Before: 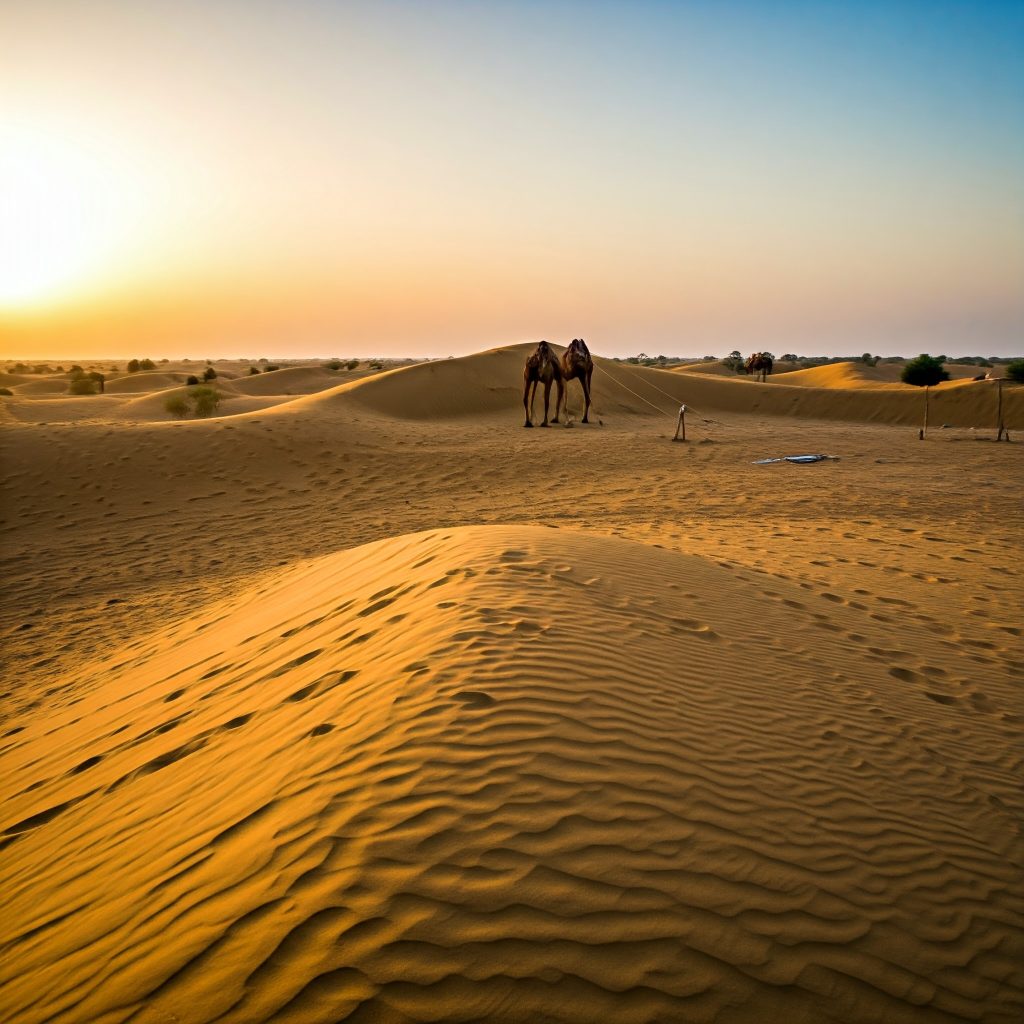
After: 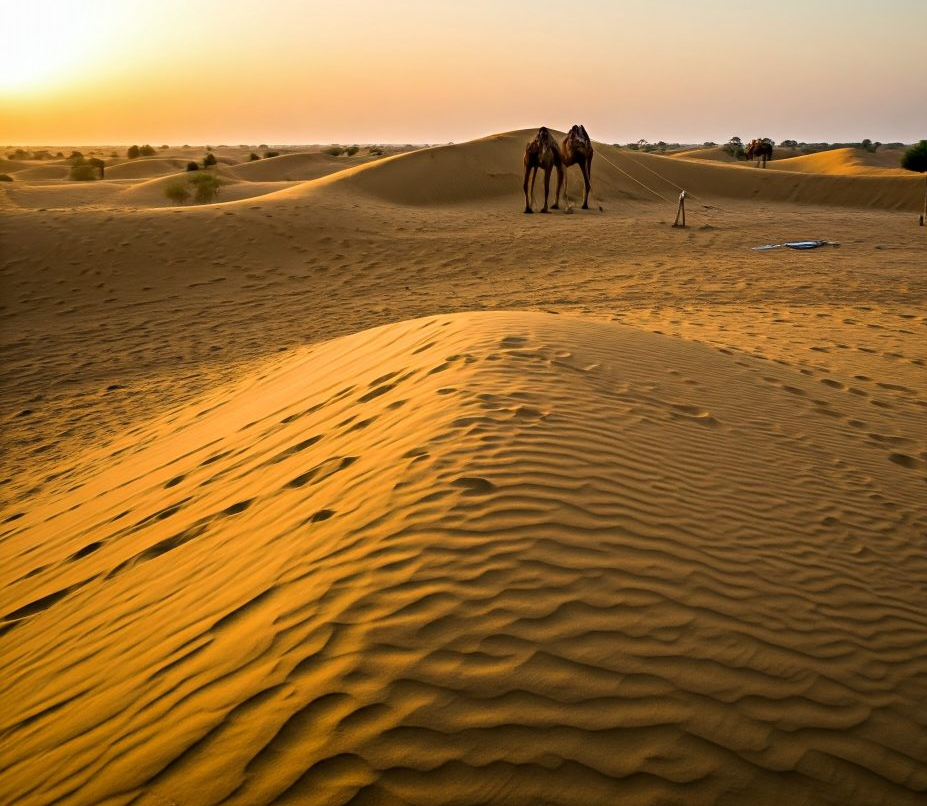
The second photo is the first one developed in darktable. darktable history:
crop: top 20.965%, right 9.429%, bottom 0.261%
